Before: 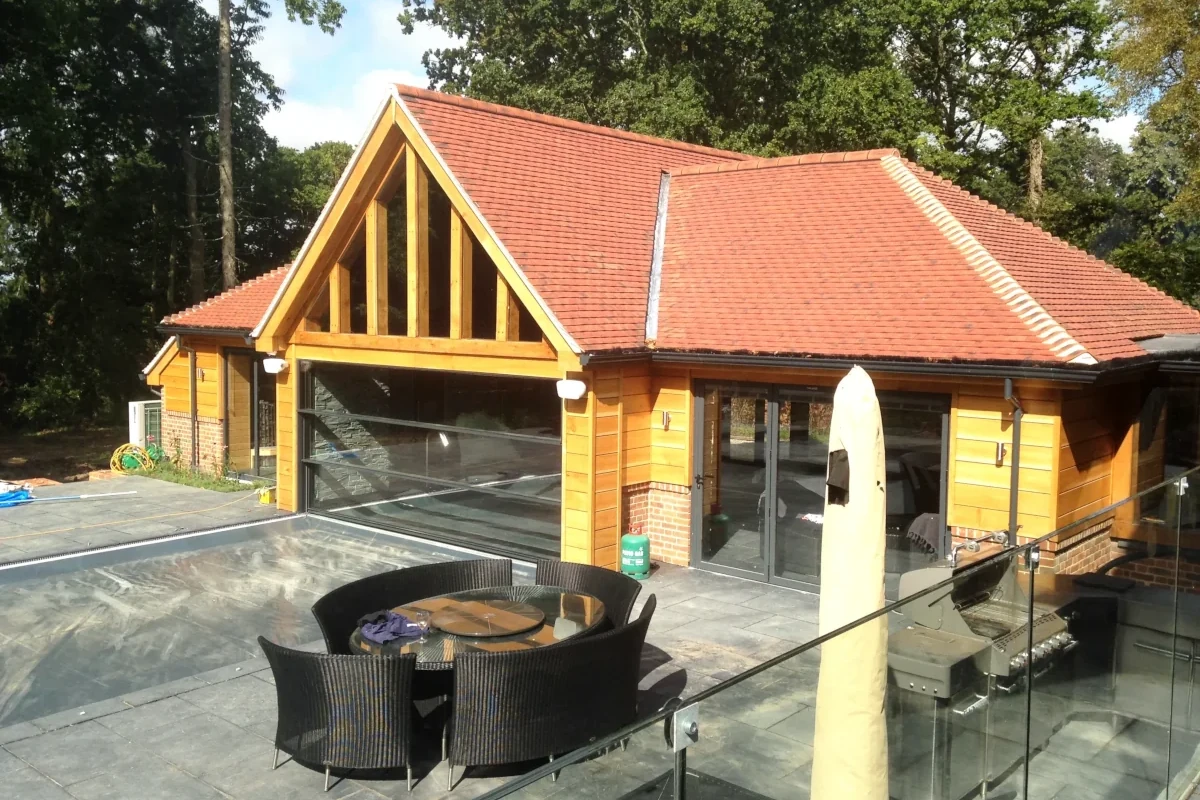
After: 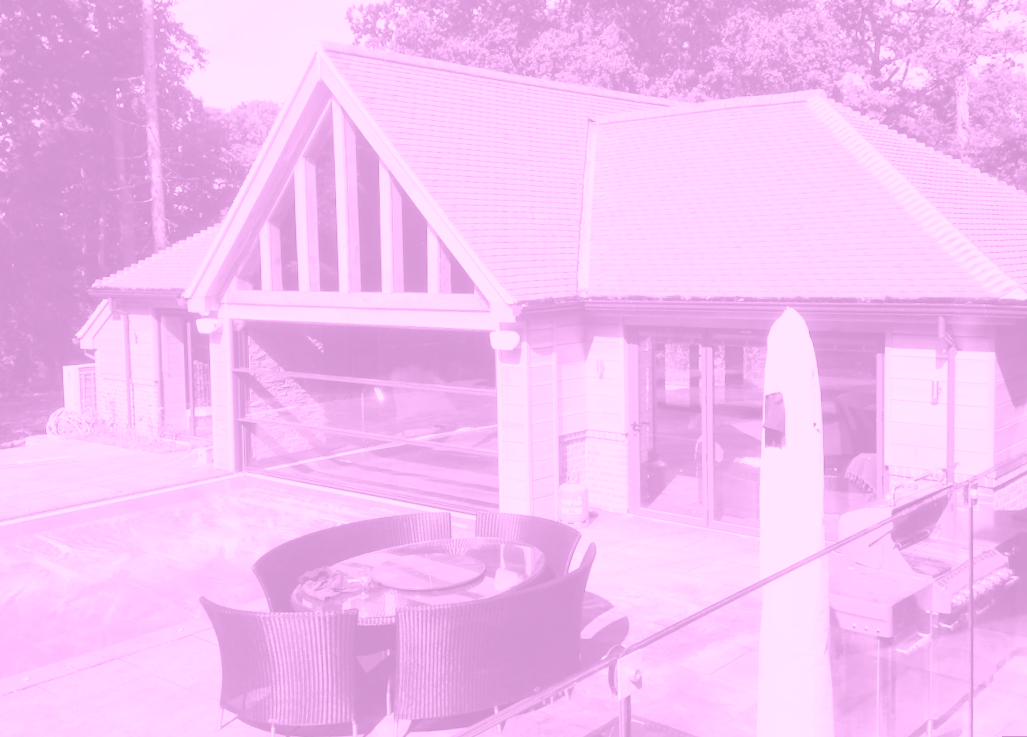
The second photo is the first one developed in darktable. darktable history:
crop: left 6.446%, top 8.188%, right 9.538%, bottom 3.548%
rotate and perspective: rotation -1.75°, automatic cropping off
color correction: highlights a* -7.23, highlights b* -0.161, shadows a* 20.08, shadows b* 11.73
contrast brightness saturation: contrast 0.15, brightness 0.05
colorize: hue 331.2°, saturation 75%, source mix 30.28%, lightness 70.52%, version 1
